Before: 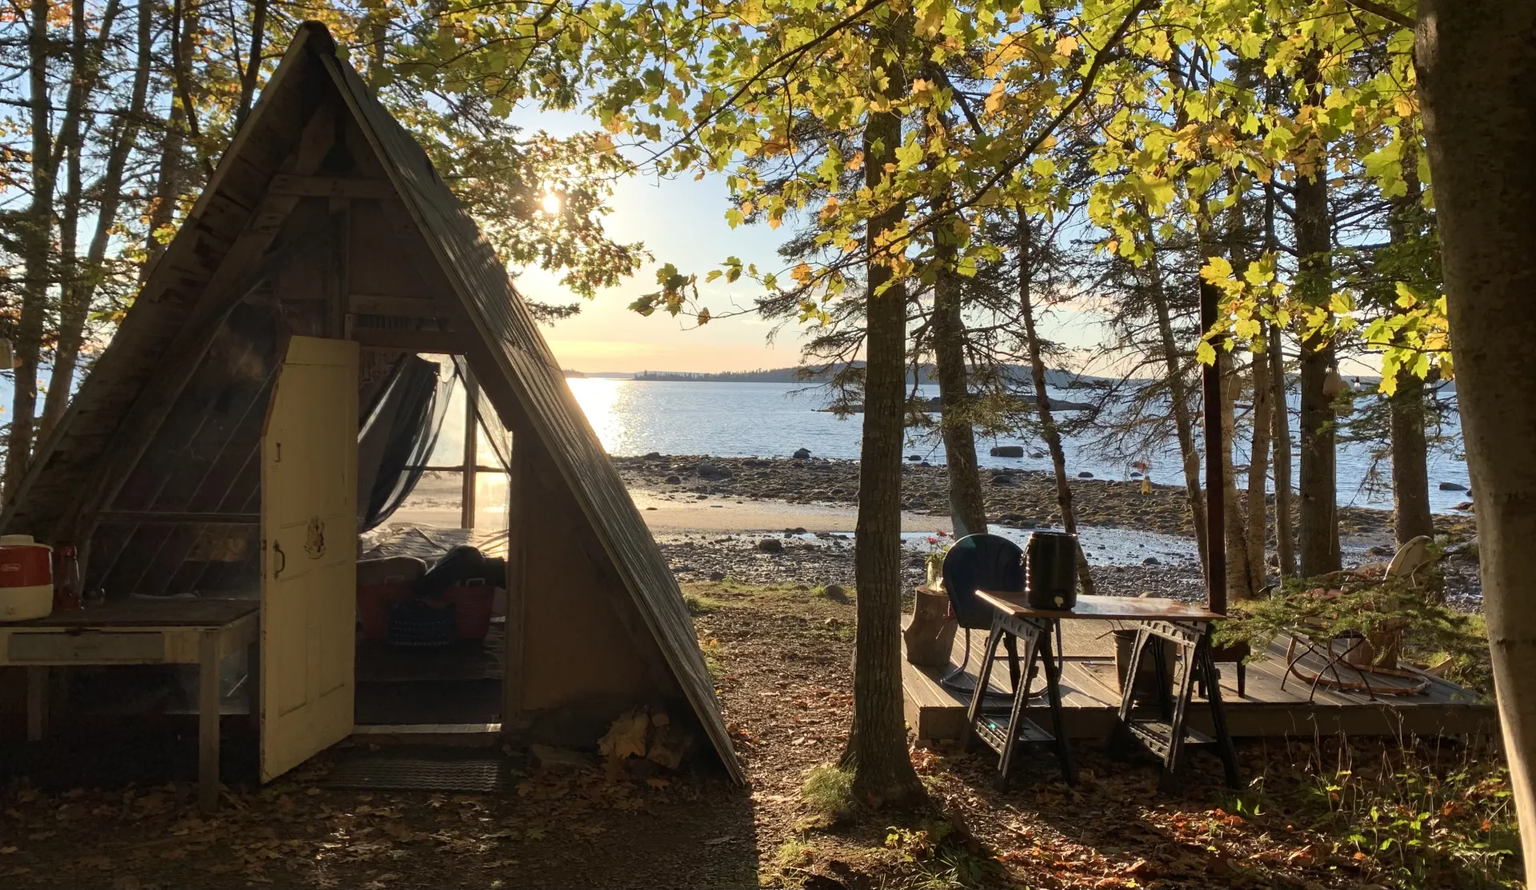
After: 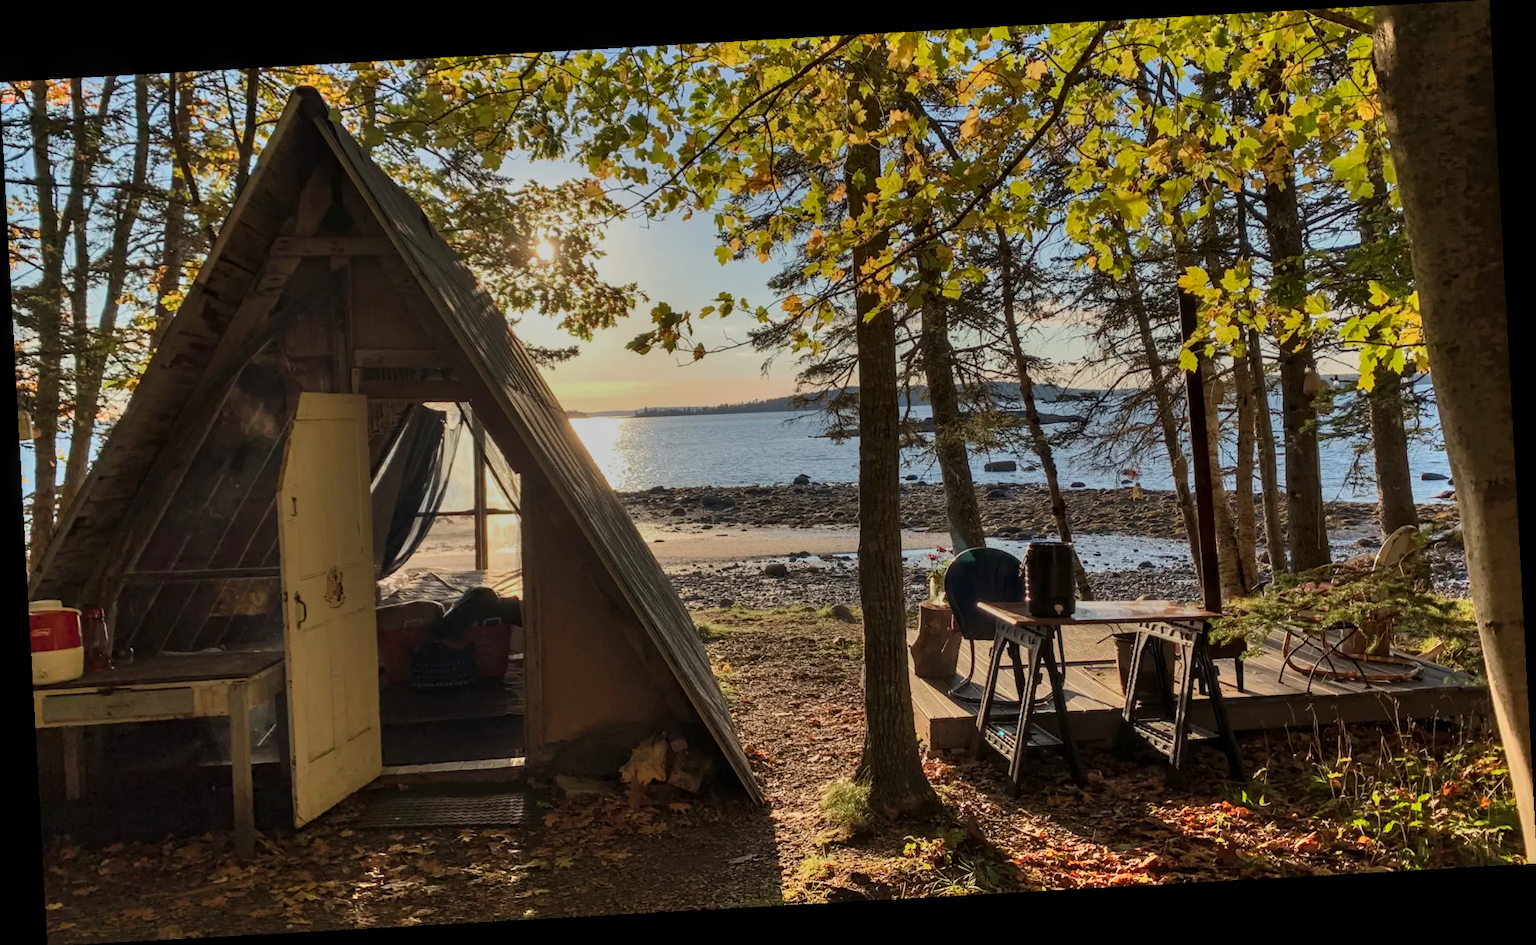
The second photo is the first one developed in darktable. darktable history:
rotate and perspective: rotation -3.18°, automatic cropping off
shadows and highlights: white point adjustment 0.1, highlights -70, soften with gaussian
exposure: black level correction 0, exposure -0.721 EV, compensate highlight preservation false
local contrast: highlights 25%, detail 130%
